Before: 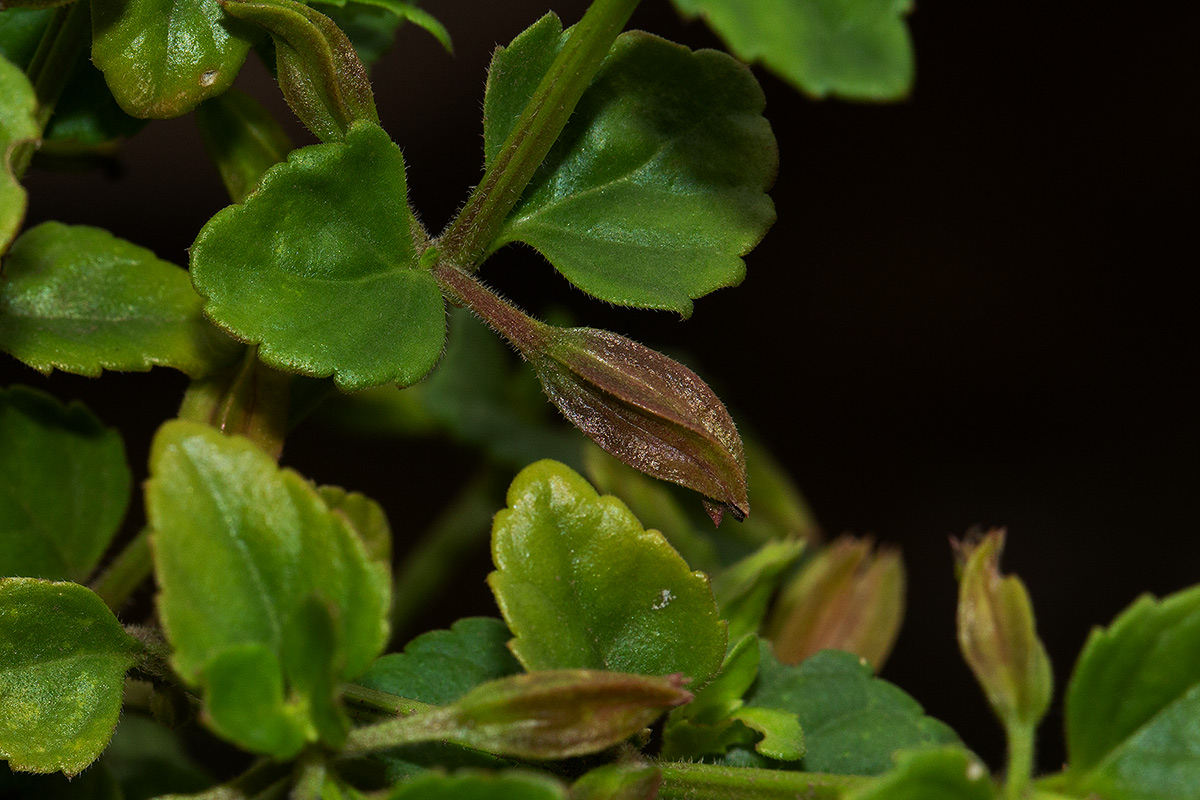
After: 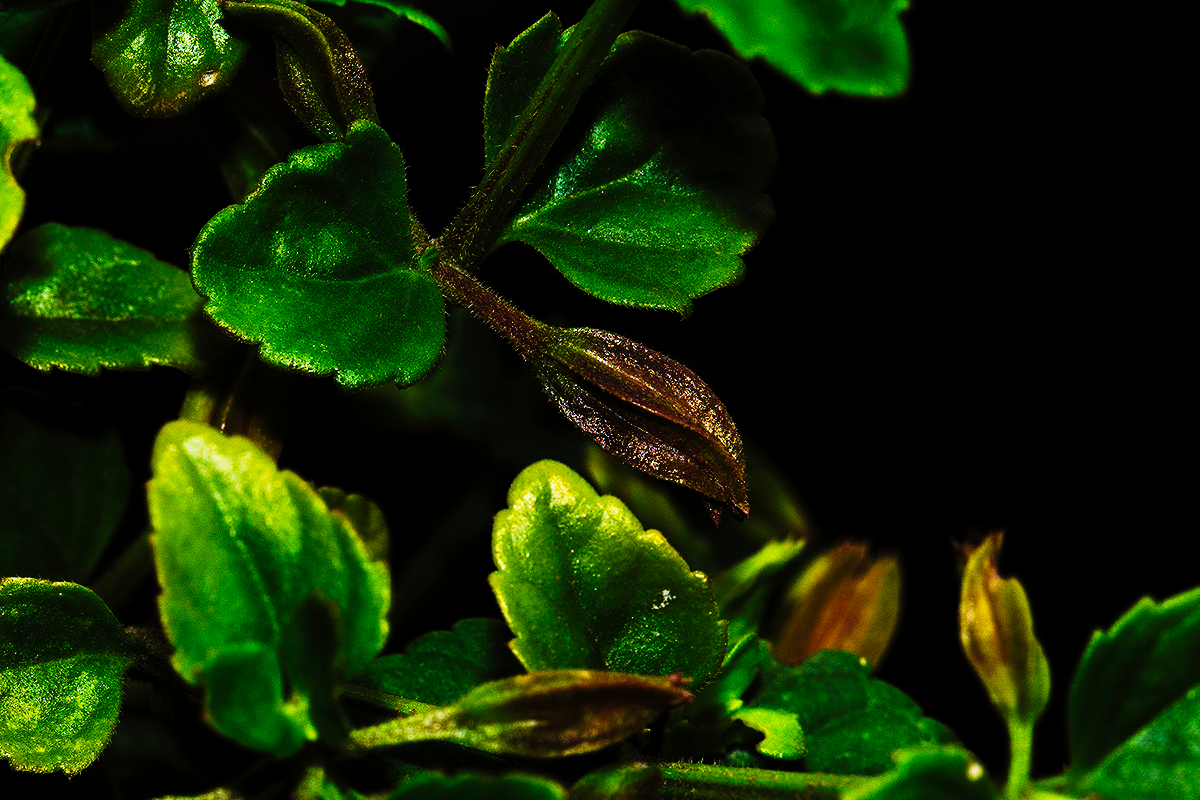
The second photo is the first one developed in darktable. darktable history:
tone curve: curves: ch0 [(0, 0) (0.003, 0.001) (0.011, 0.005) (0.025, 0.01) (0.044, 0.016) (0.069, 0.019) (0.1, 0.024) (0.136, 0.03) (0.177, 0.045) (0.224, 0.071) (0.277, 0.122) (0.335, 0.202) (0.399, 0.326) (0.468, 0.471) (0.543, 0.638) (0.623, 0.798) (0.709, 0.913) (0.801, 0.97) (0.898, 0.983) (1, 1)], preserve colors none
filmic rgb: black relative exposure -16 EV, white relative exposure 5.31 EV, hardness 5.93, contrast 1.255, color science v6 (2022)
